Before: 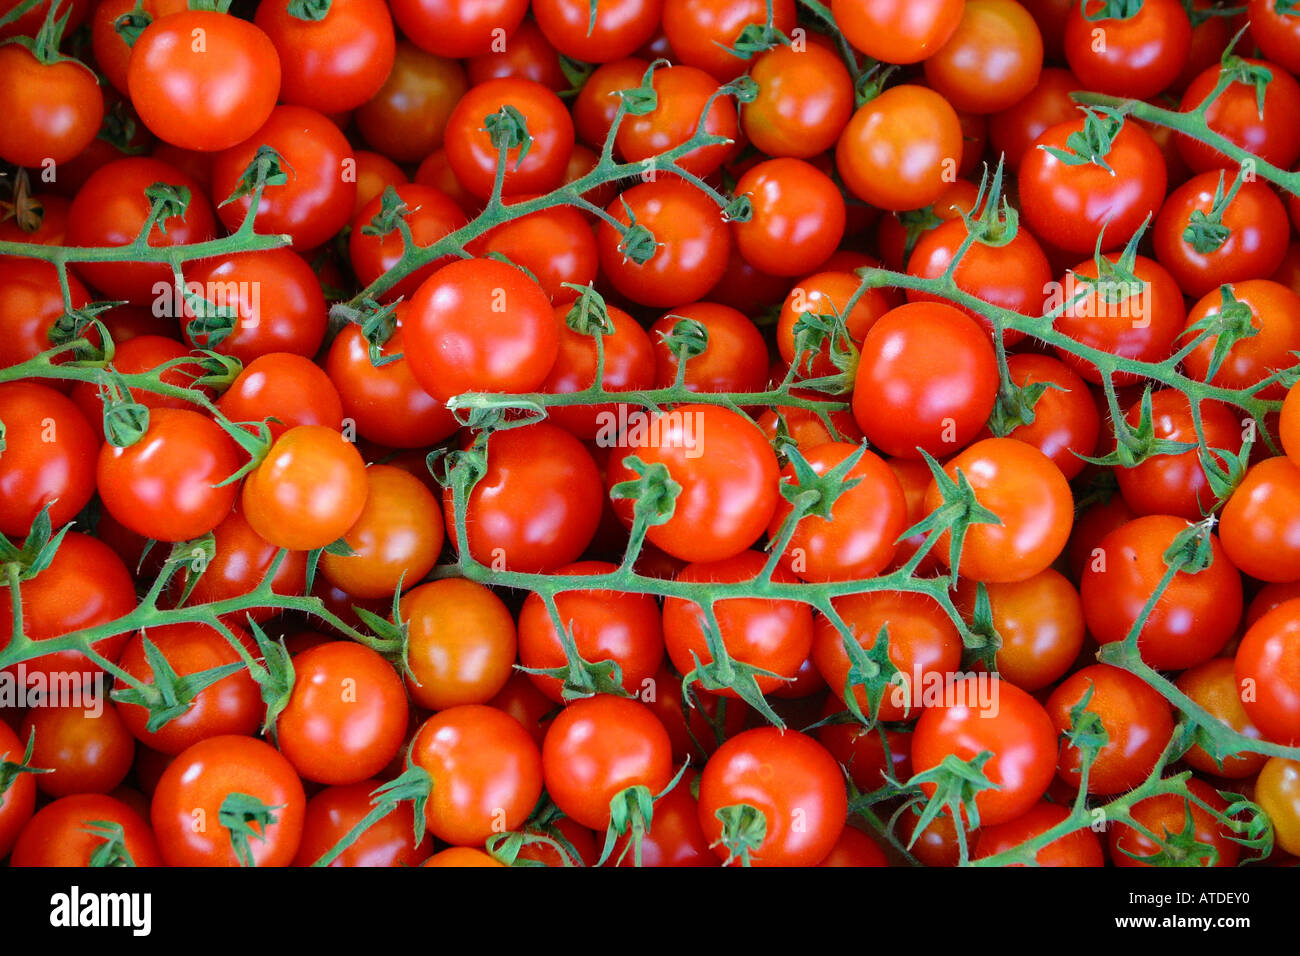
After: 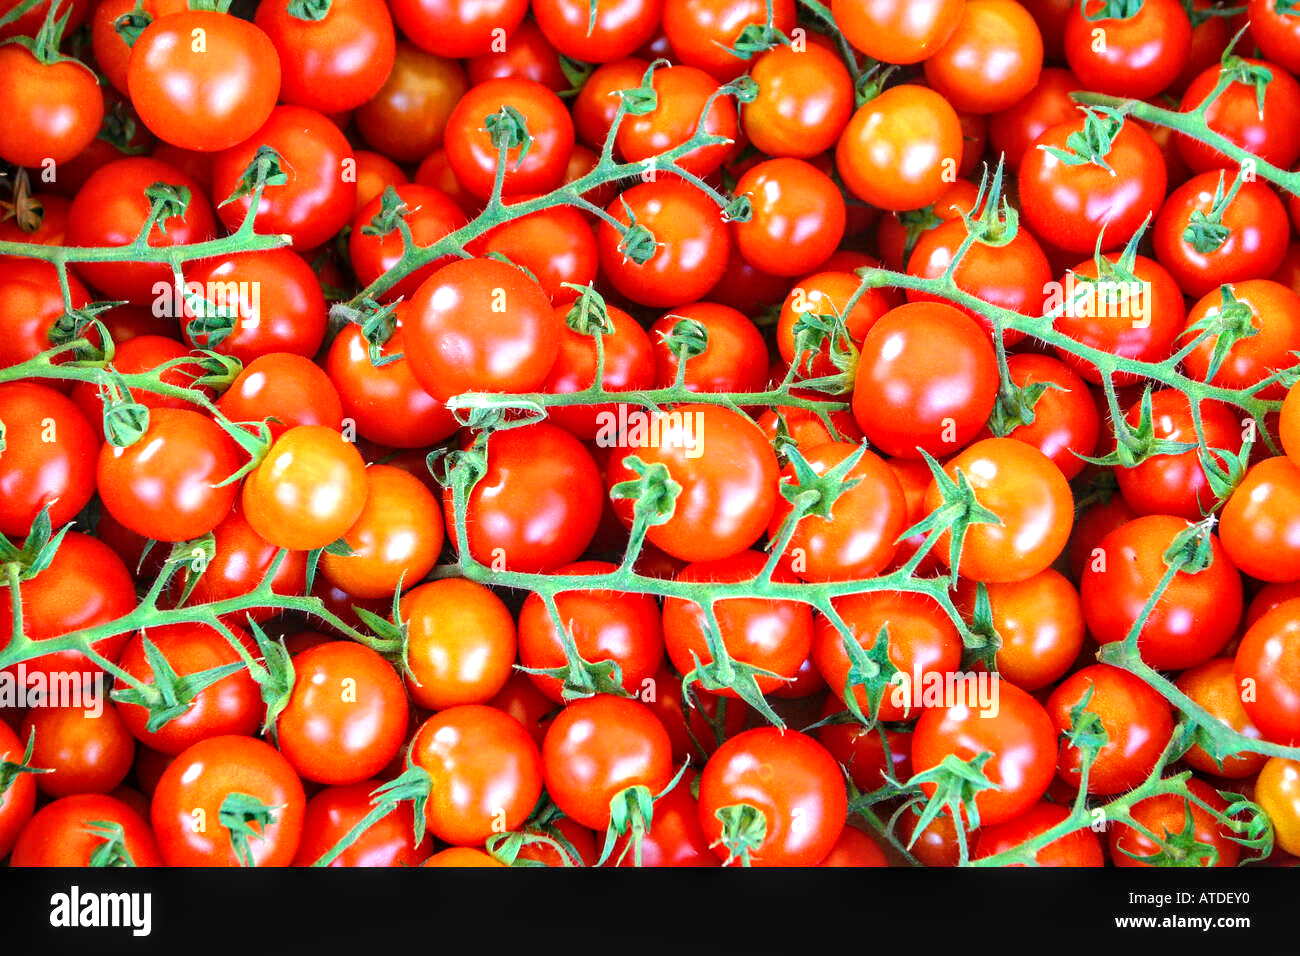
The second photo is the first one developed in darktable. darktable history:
exposure: exposure 1.061 EV, compensate highlight preservation false
local contrast: on, module defaults
